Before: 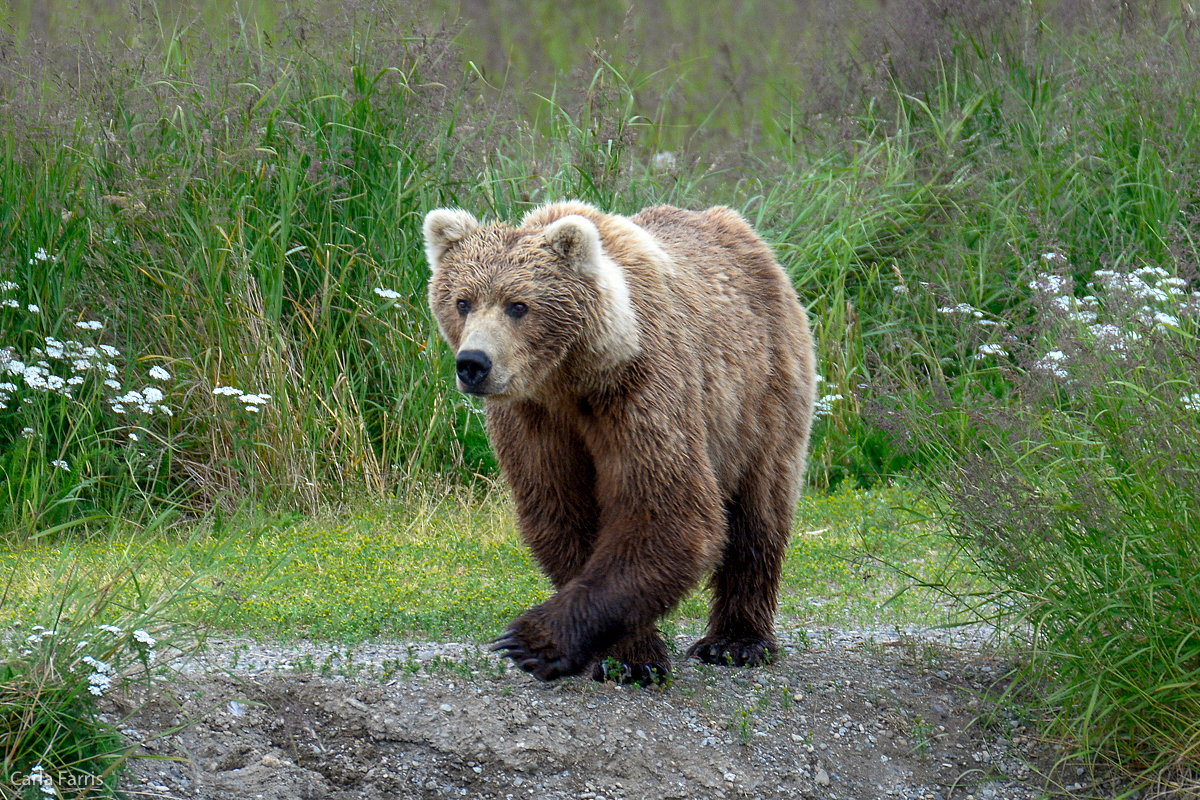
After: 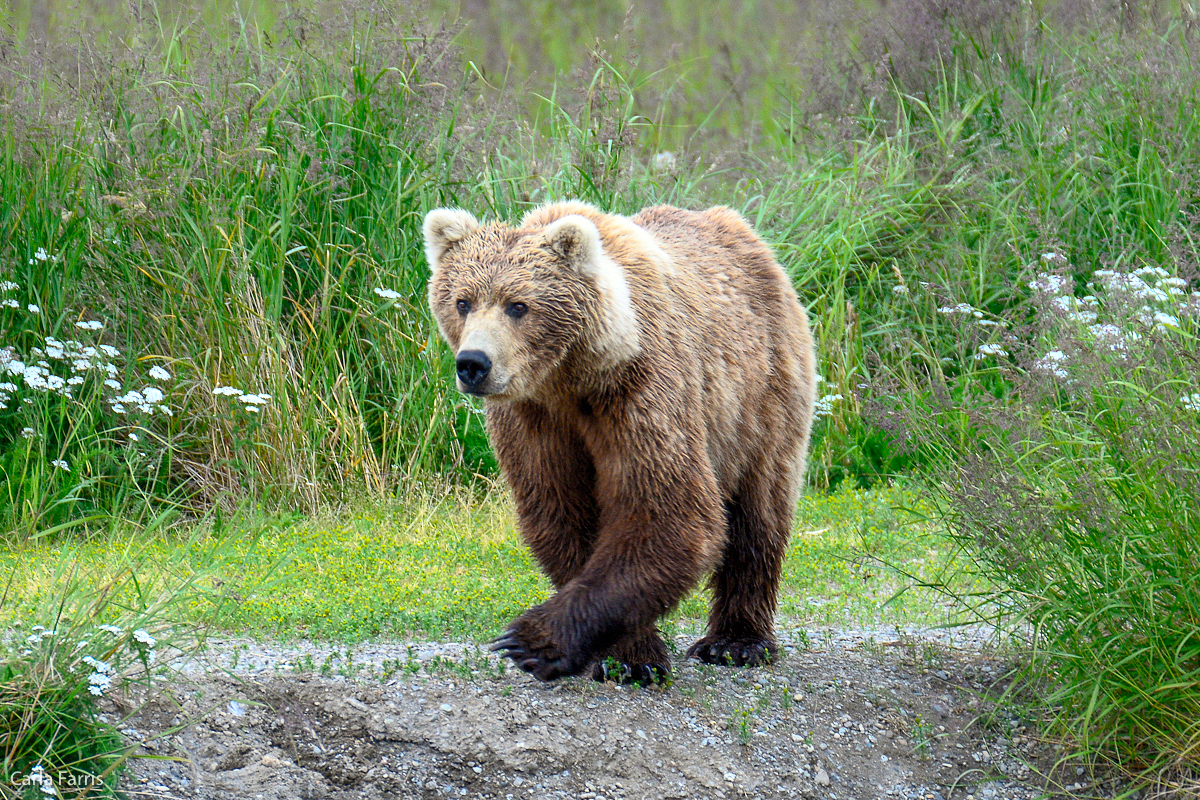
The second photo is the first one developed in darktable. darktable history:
contrast brightness saturation: contrast 0.198, brightness 0.169, saturation 0.23
